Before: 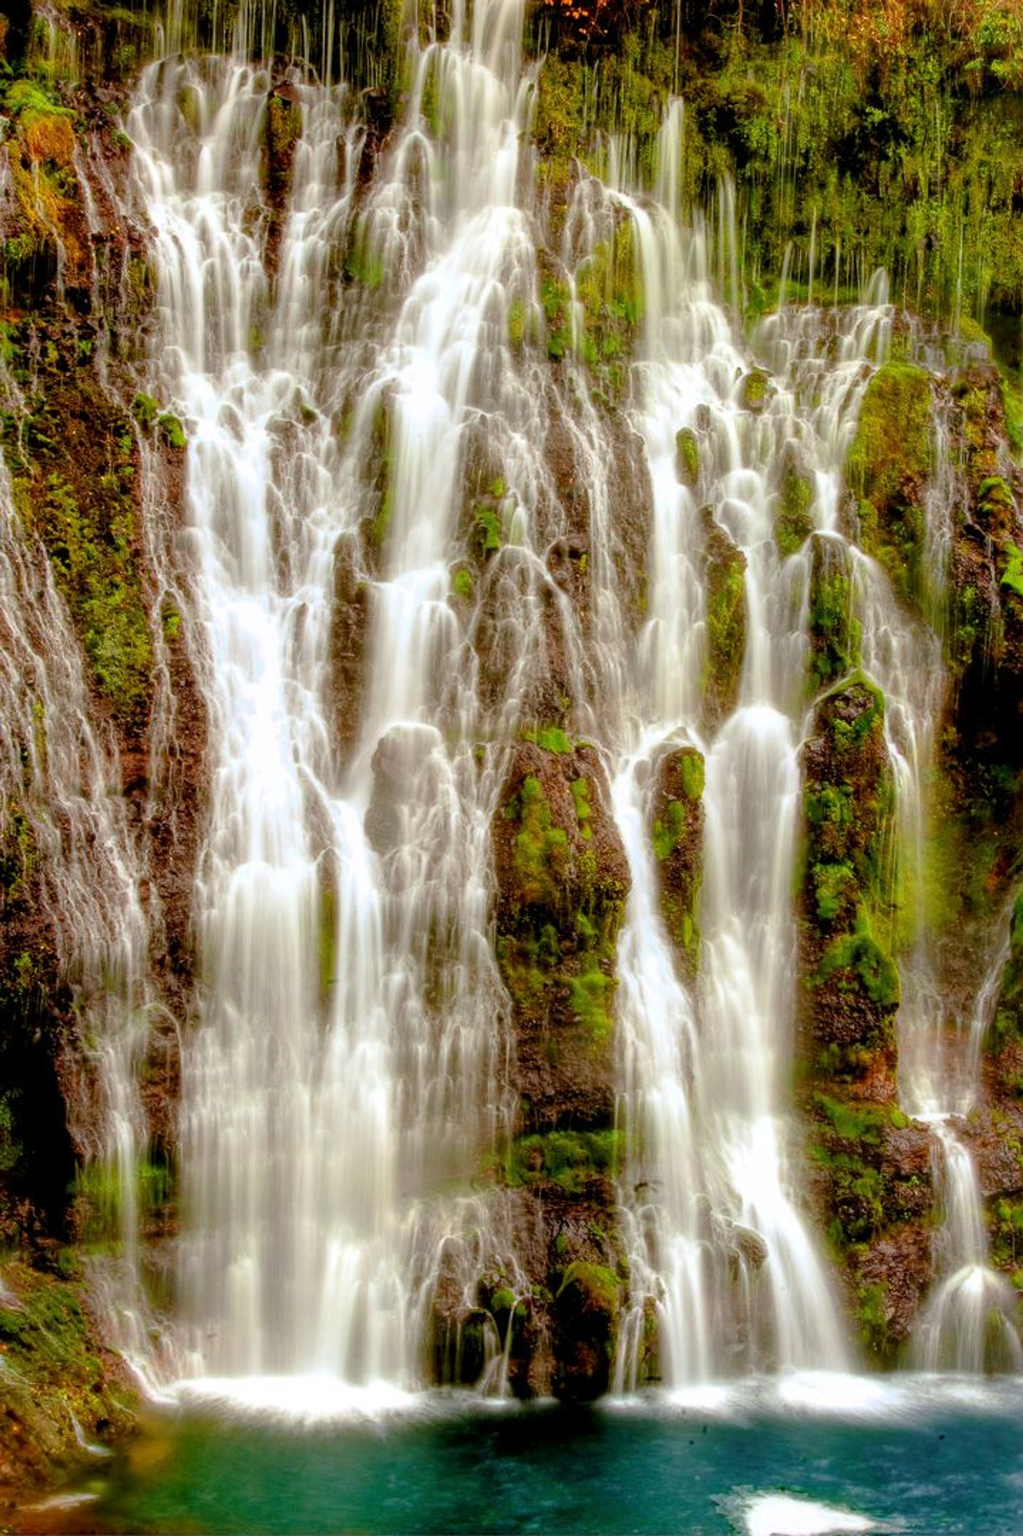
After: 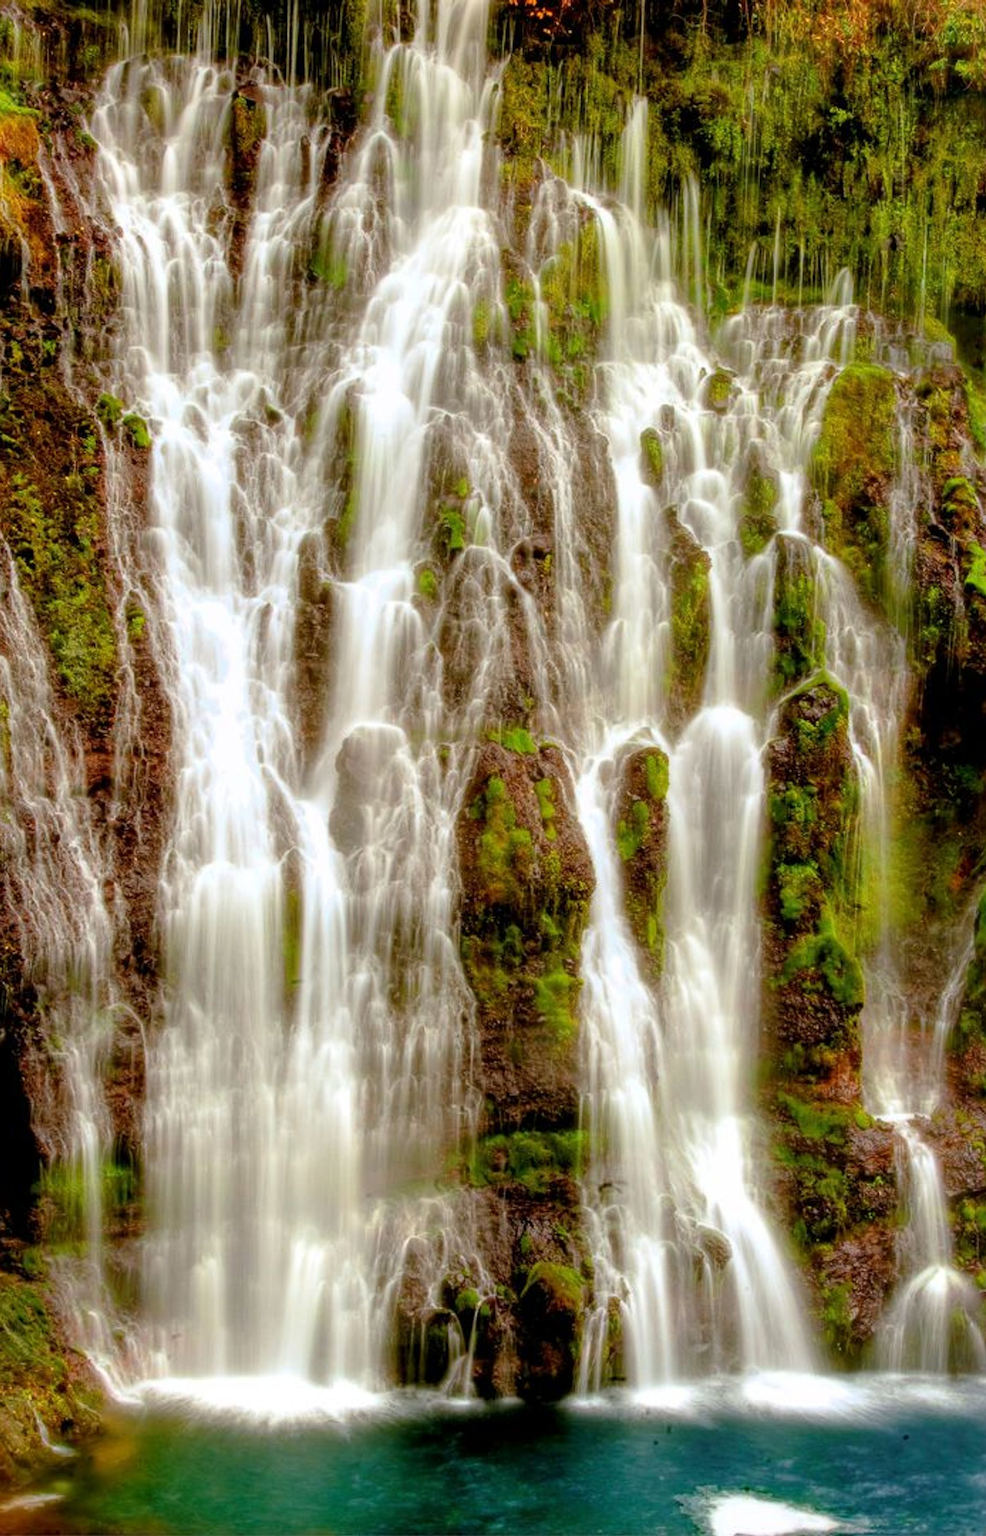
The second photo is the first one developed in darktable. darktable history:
crop and rotate: left 3.52%
exposure: compensate exposure bias true, compensate highlight preservation false
